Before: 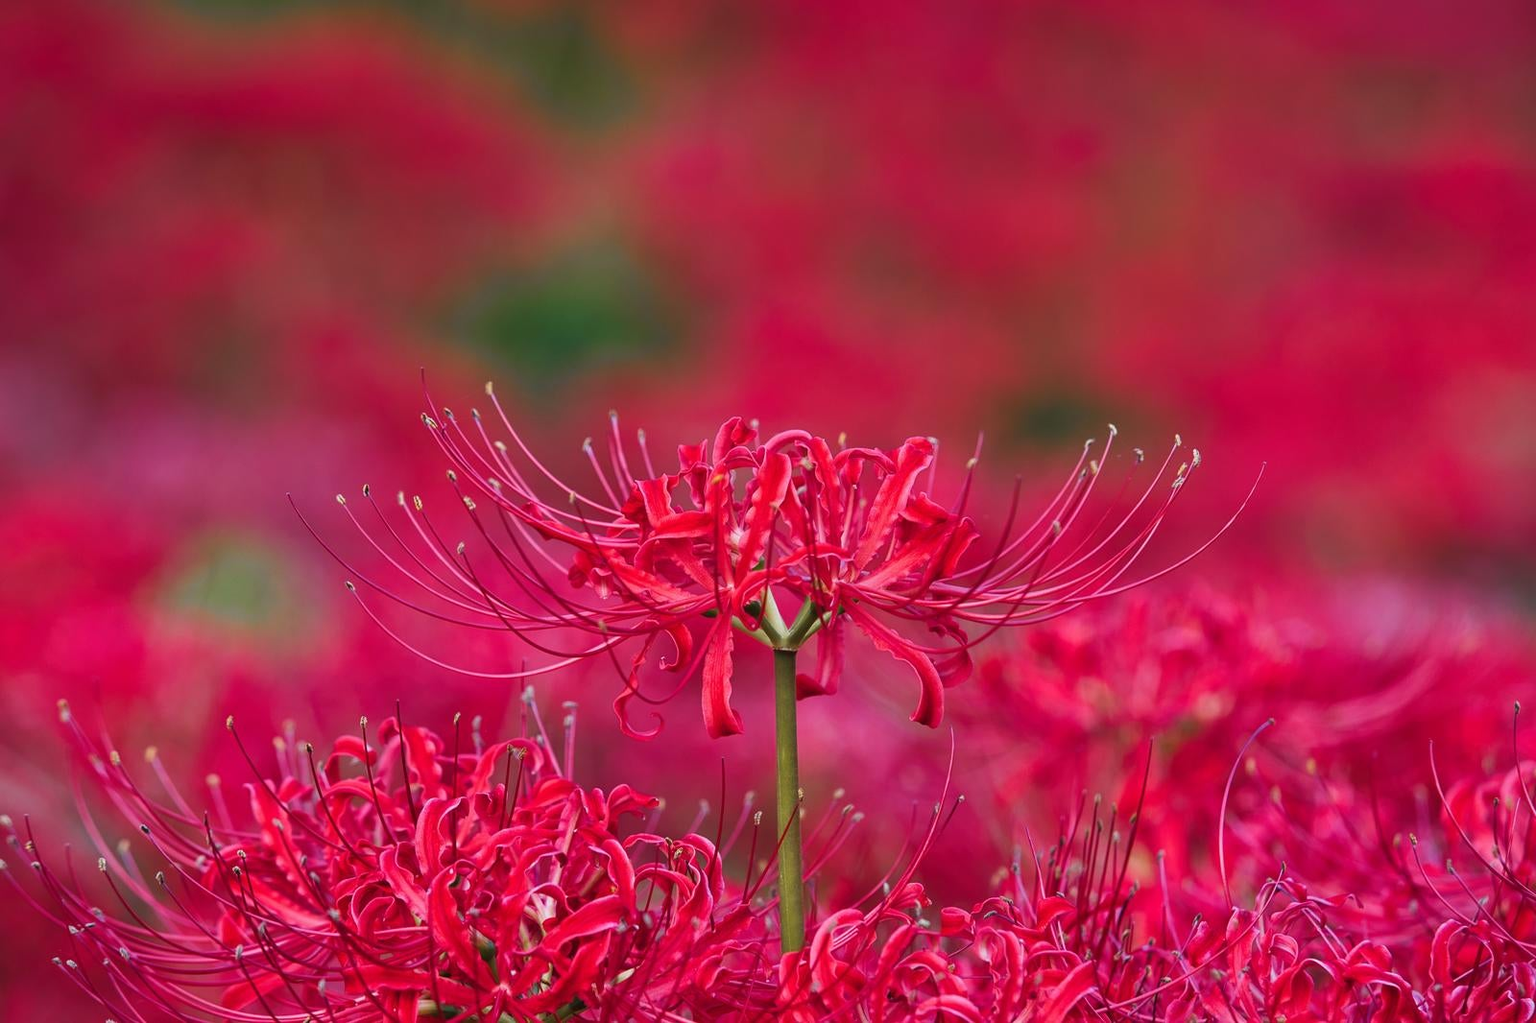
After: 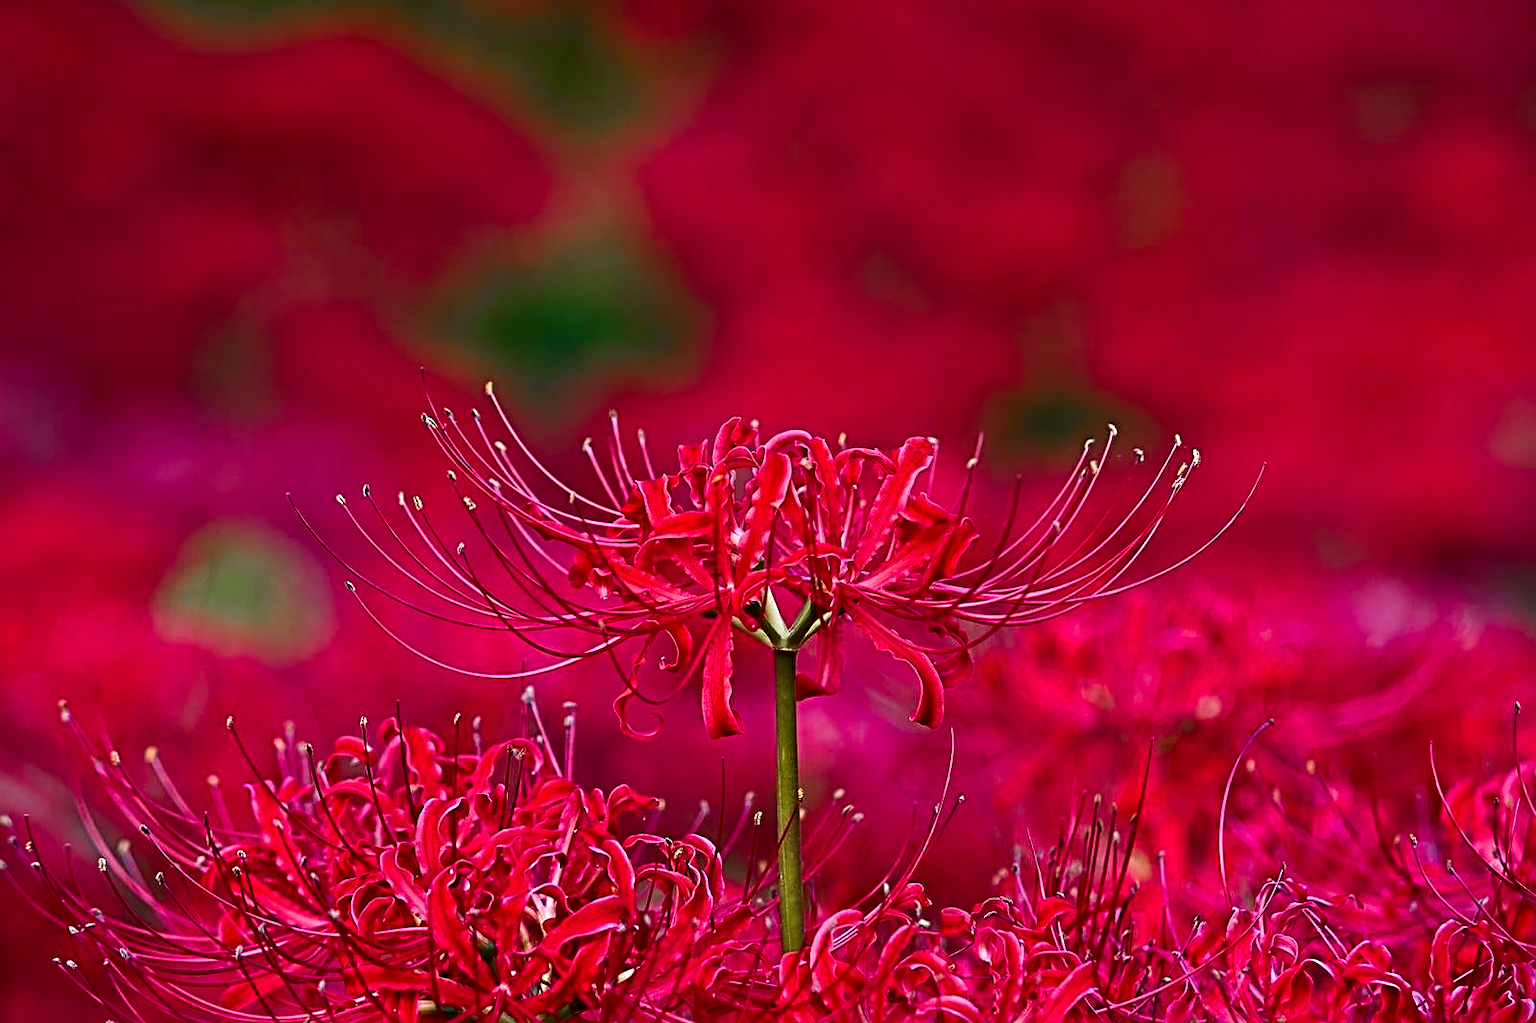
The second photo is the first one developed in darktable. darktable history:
contrast brightness saturation: contrast 0.188, brightness -0.105, saturation 0.214
sharpen: radius 3.713, amount 0.934
